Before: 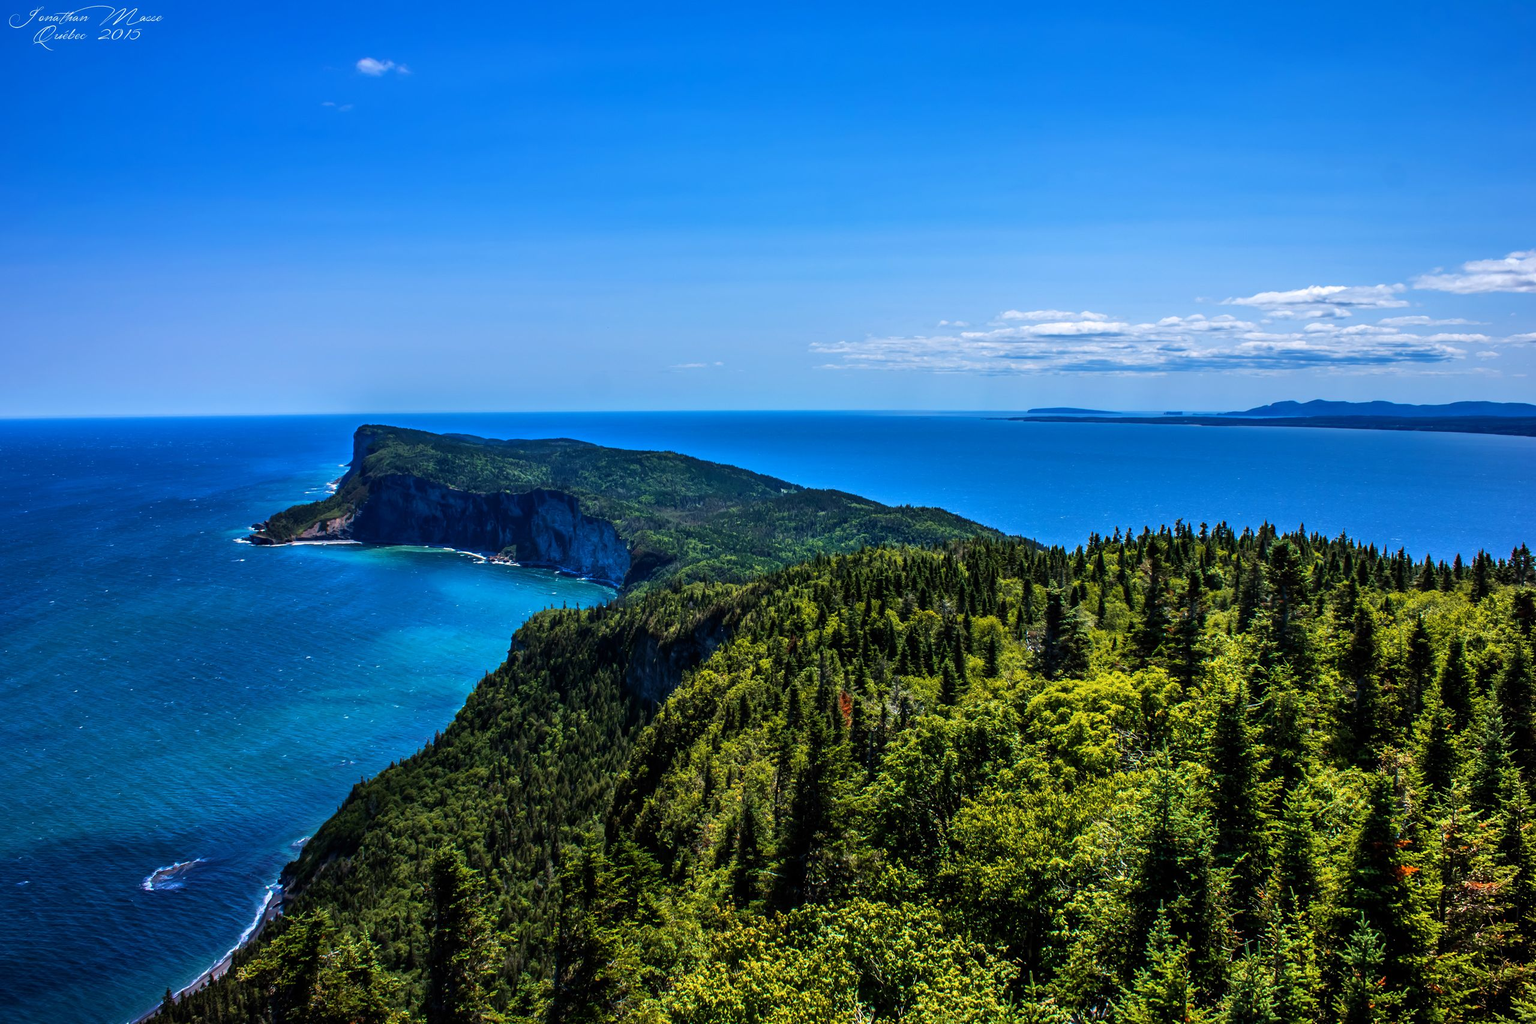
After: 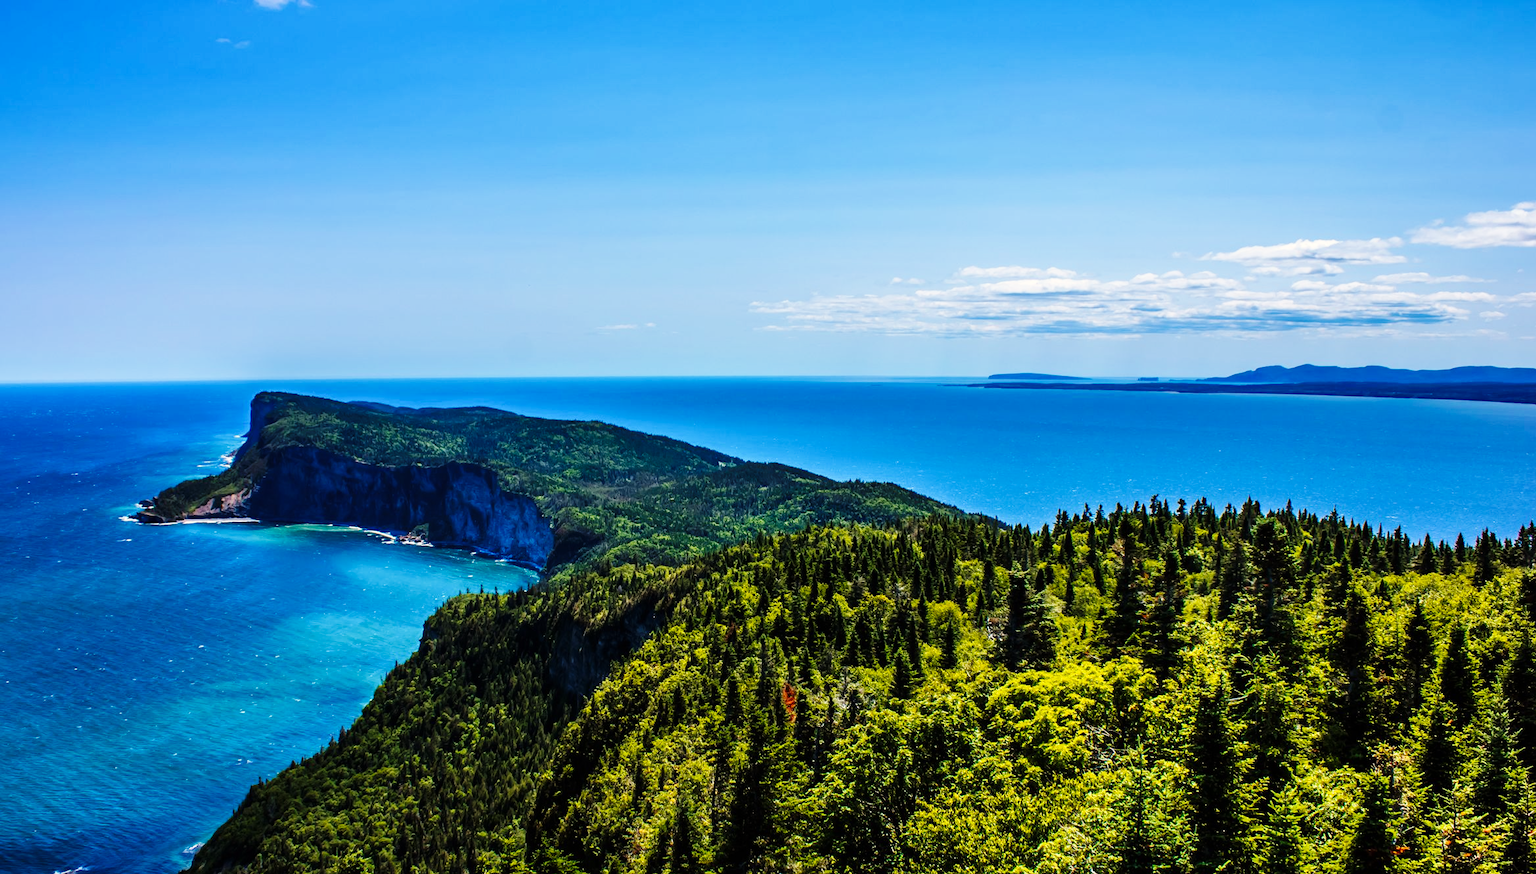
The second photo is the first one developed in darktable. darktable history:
color calibration: x 0.329, y 0.345, temperature 5633 K
crop: left 8.155%, top 6.611%, bottom 15.385%
base curve: curves: ch0 [(0, 0) (0.032, 0.025) (0.121, 0.166) (0.206, 0.329) (0.605, 0.79) (1, 1)], preserve colors none
